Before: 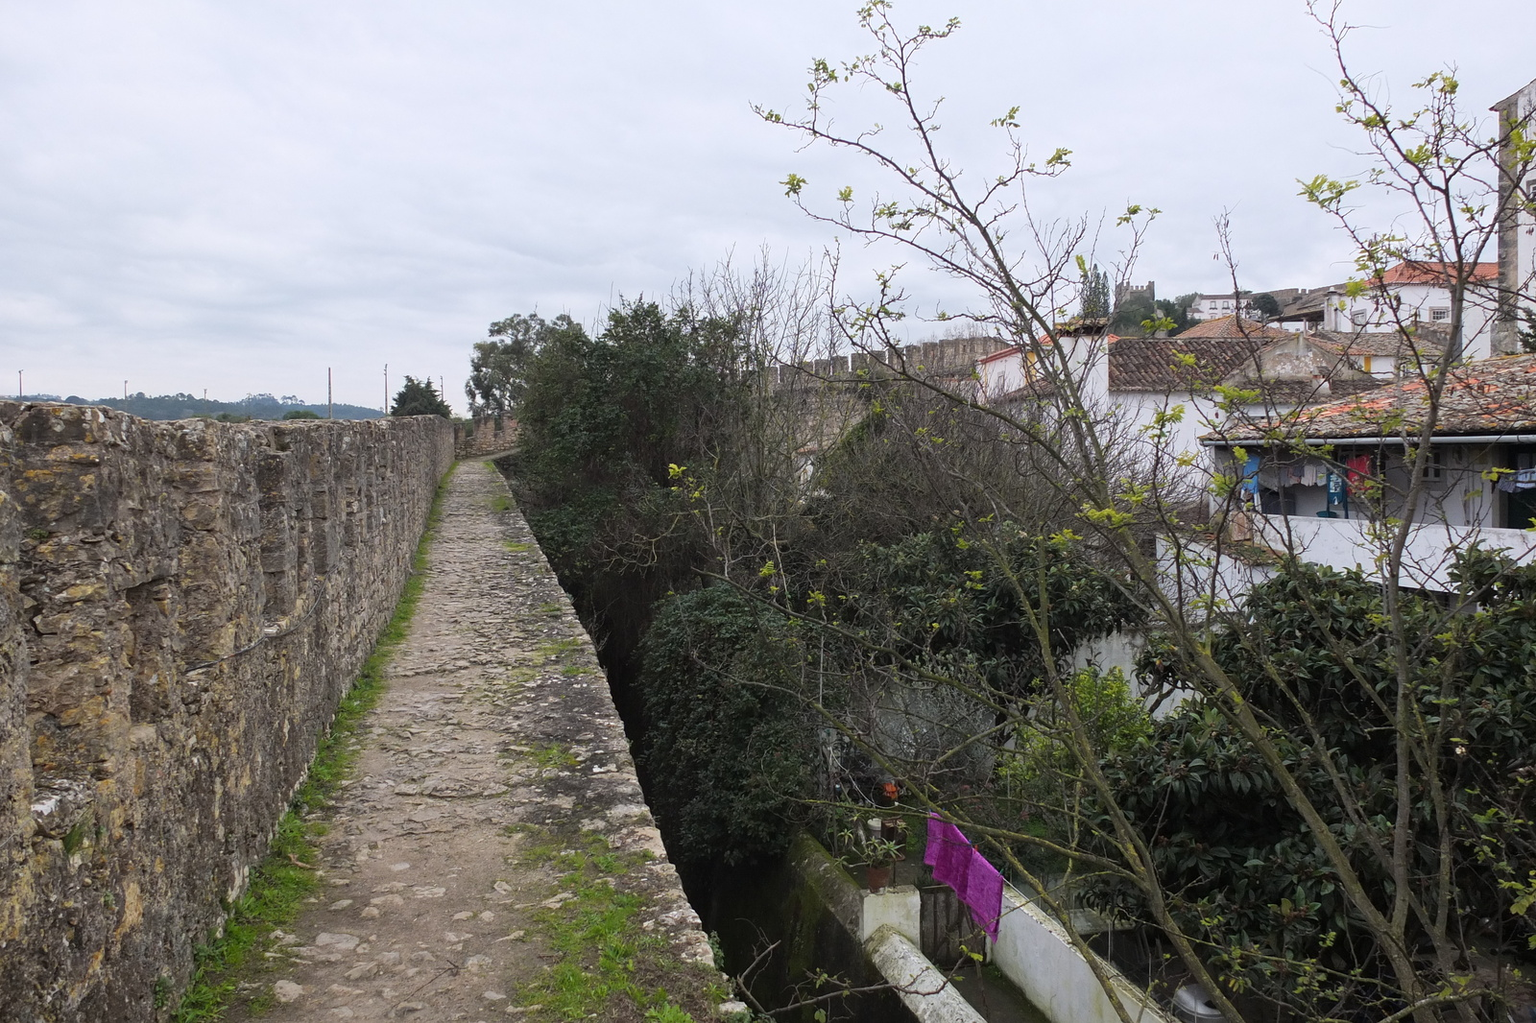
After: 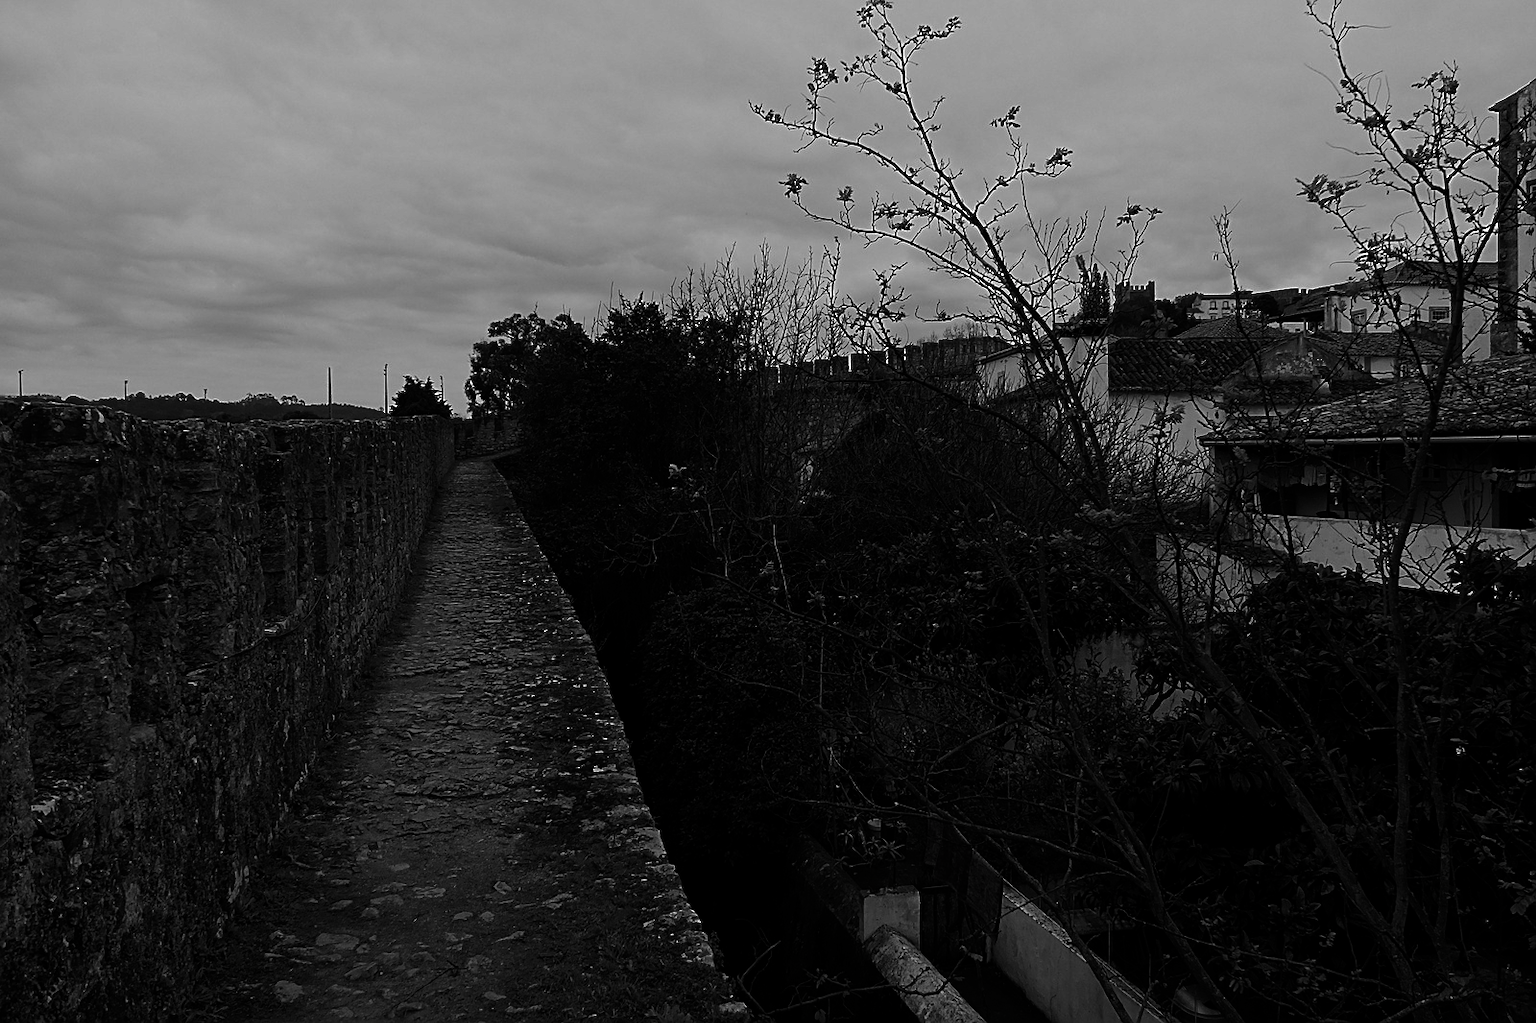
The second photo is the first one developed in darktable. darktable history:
sharpen: on, module defaults
tone equalizer: -8 EV 0.244 EV, -7 EV 0.38 EV, -6 EV 0.39 EV, -5 EV 0.273 EV, -3 EV -0.245 EV, -2 EV -0.419 EV, -1 EV -0.399 EV, +0 EV -0.279 EV
contrast brightness saturation: contrast 0.021, brightness -0.984, saturation -0.997
color zones: curves: ch0 [(0, 0.5) (0.143, 0.5) (0.286, 0.5) (0.429, 0.5) (0.571, 0.5) (0.714, 0.476) (0.857, 0.5) (1, 0.5)]; ch2 [(0, 0.5) (0.143, 0.5) (0.286, 0.5) (0.429, 0.5) (0.571, 0.5) (0.714, 0.487) (0.857, 0.5) (1, 0.5)]
